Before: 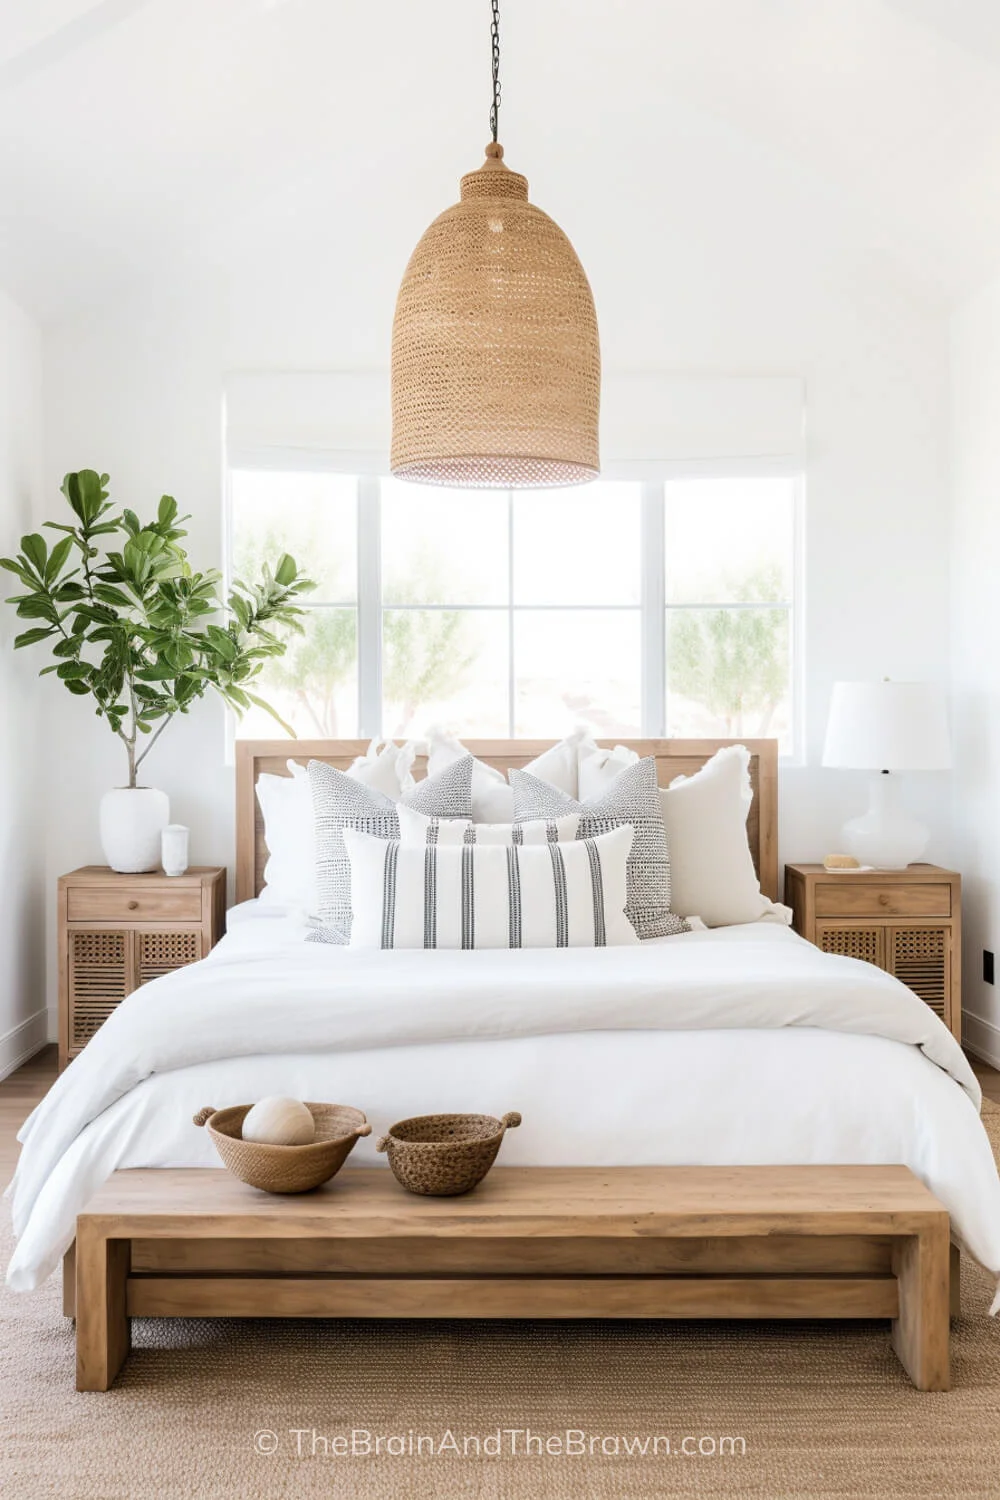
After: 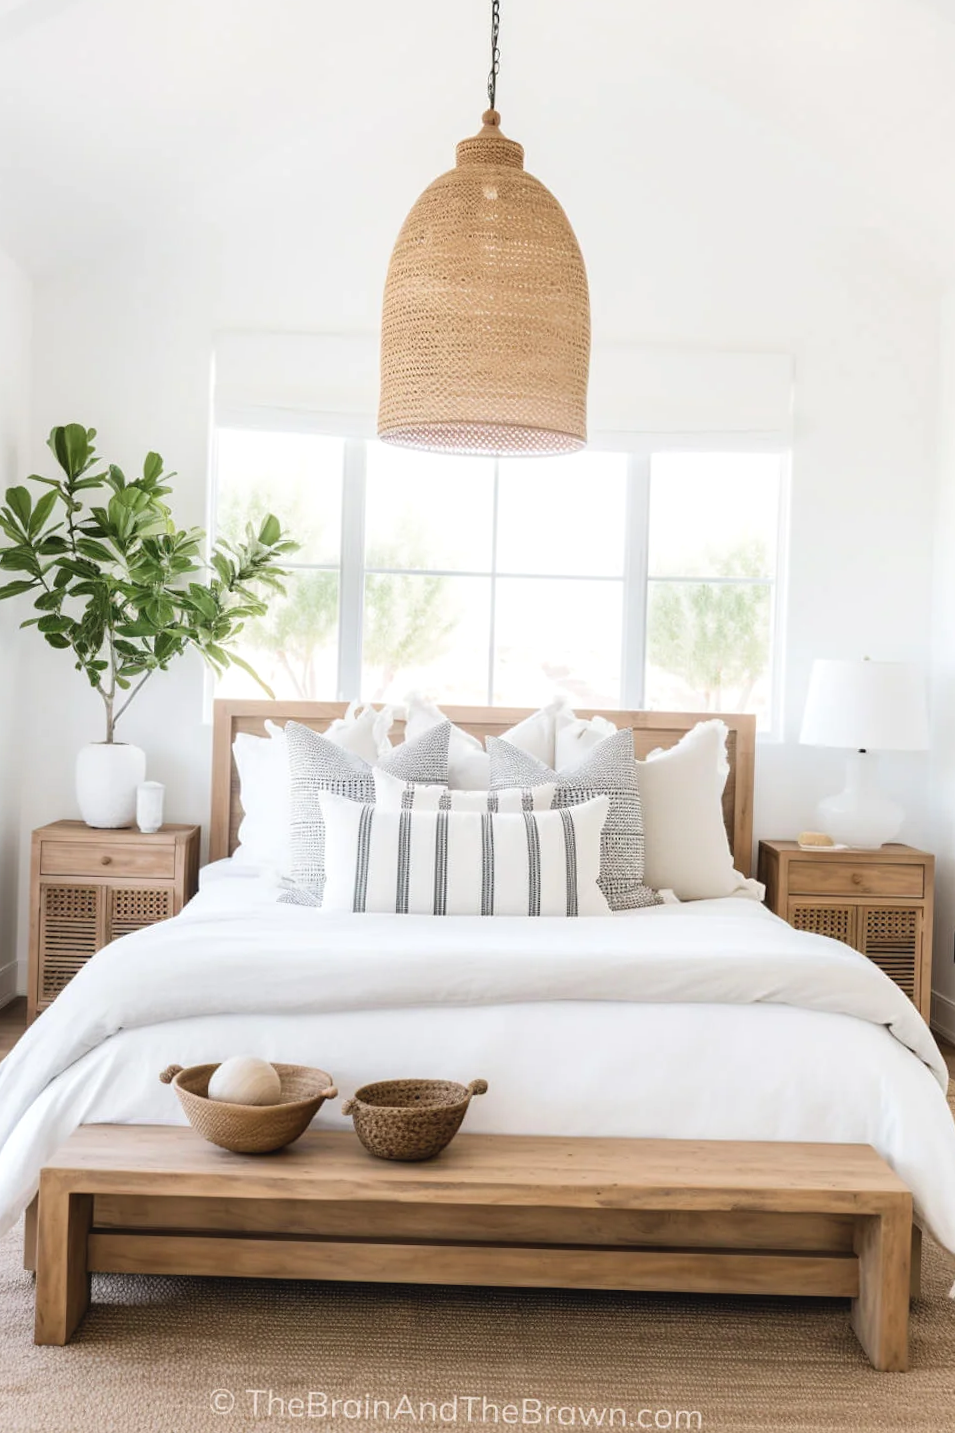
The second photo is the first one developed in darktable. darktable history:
exposure: black level correction -0.004, exposure 0.053 EV, compensate highlight preservation false
crop and rotate: angle -1.8°
